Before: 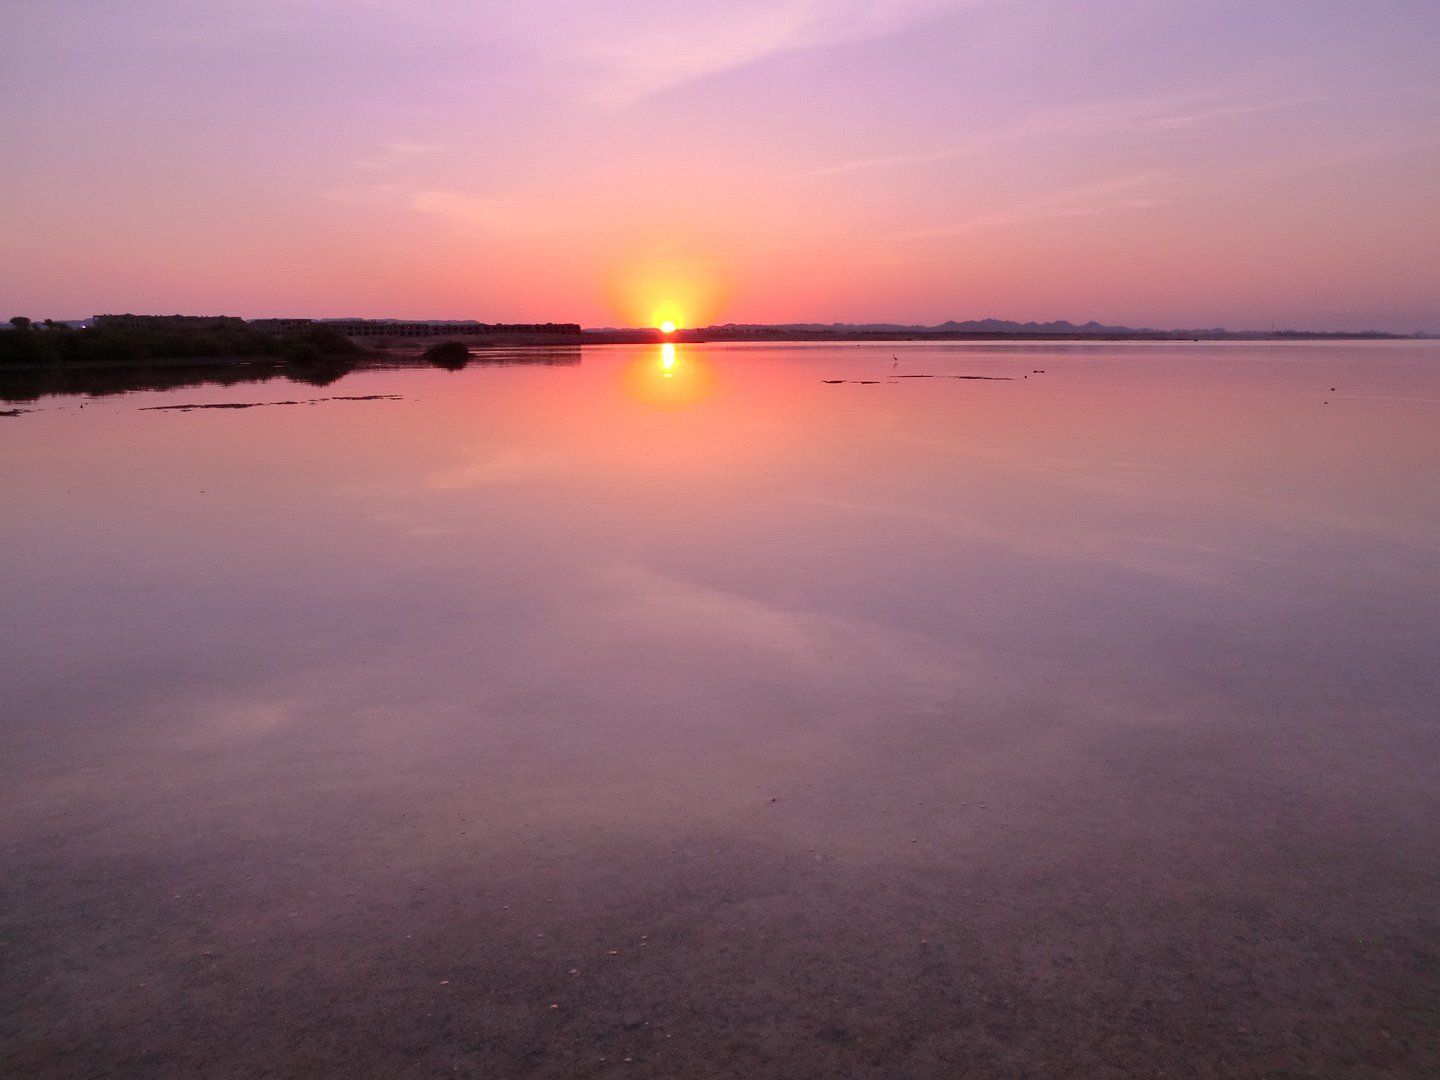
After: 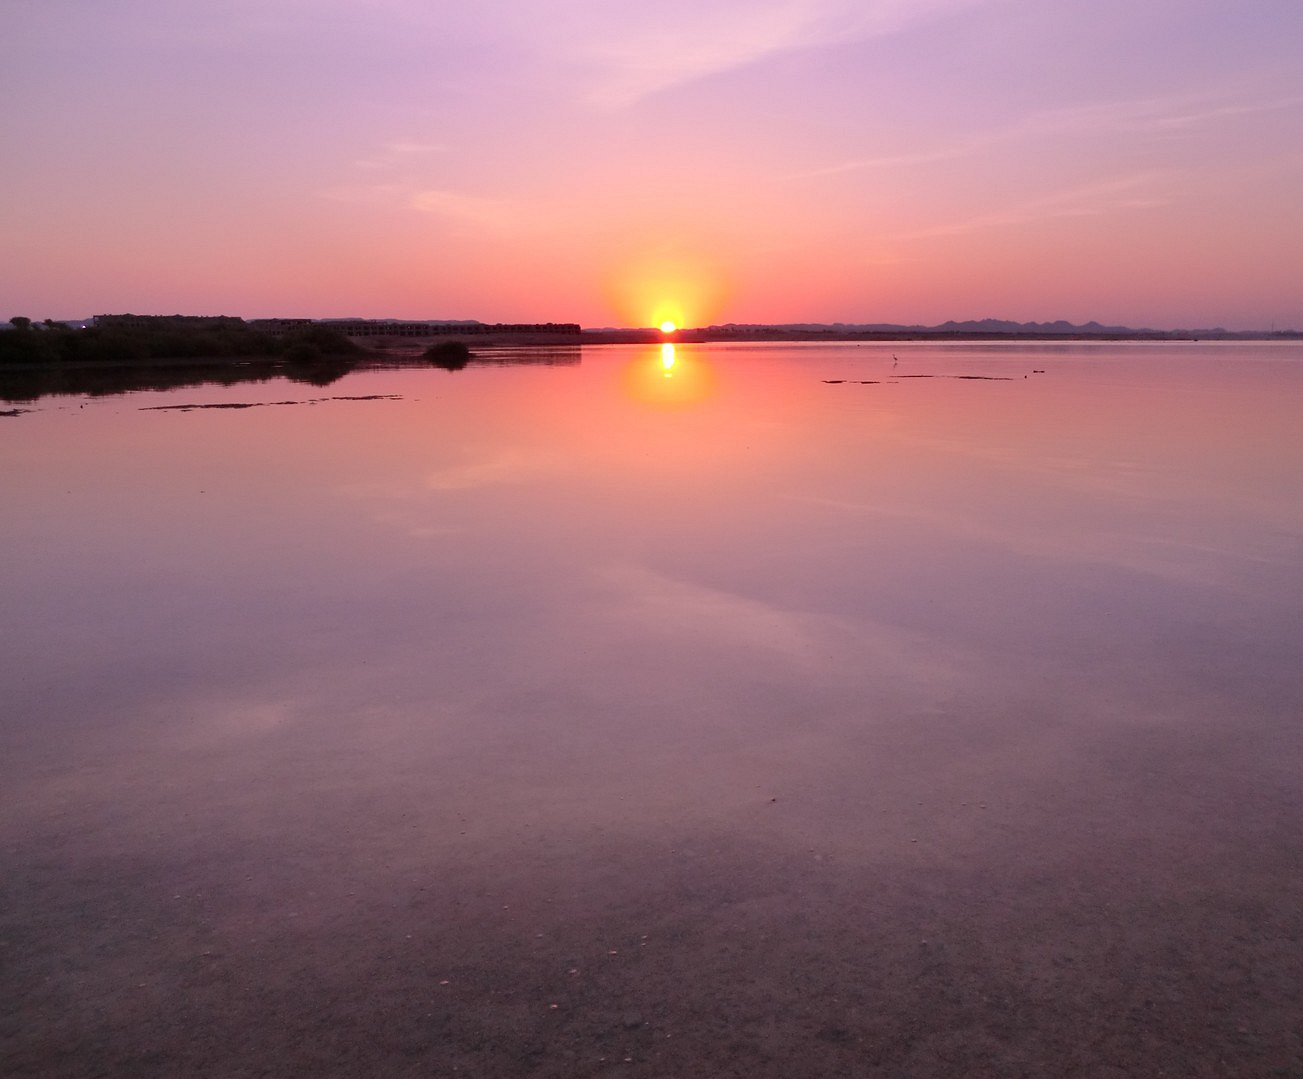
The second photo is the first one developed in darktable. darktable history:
crop: right 9.484%, bottom 0.037%
